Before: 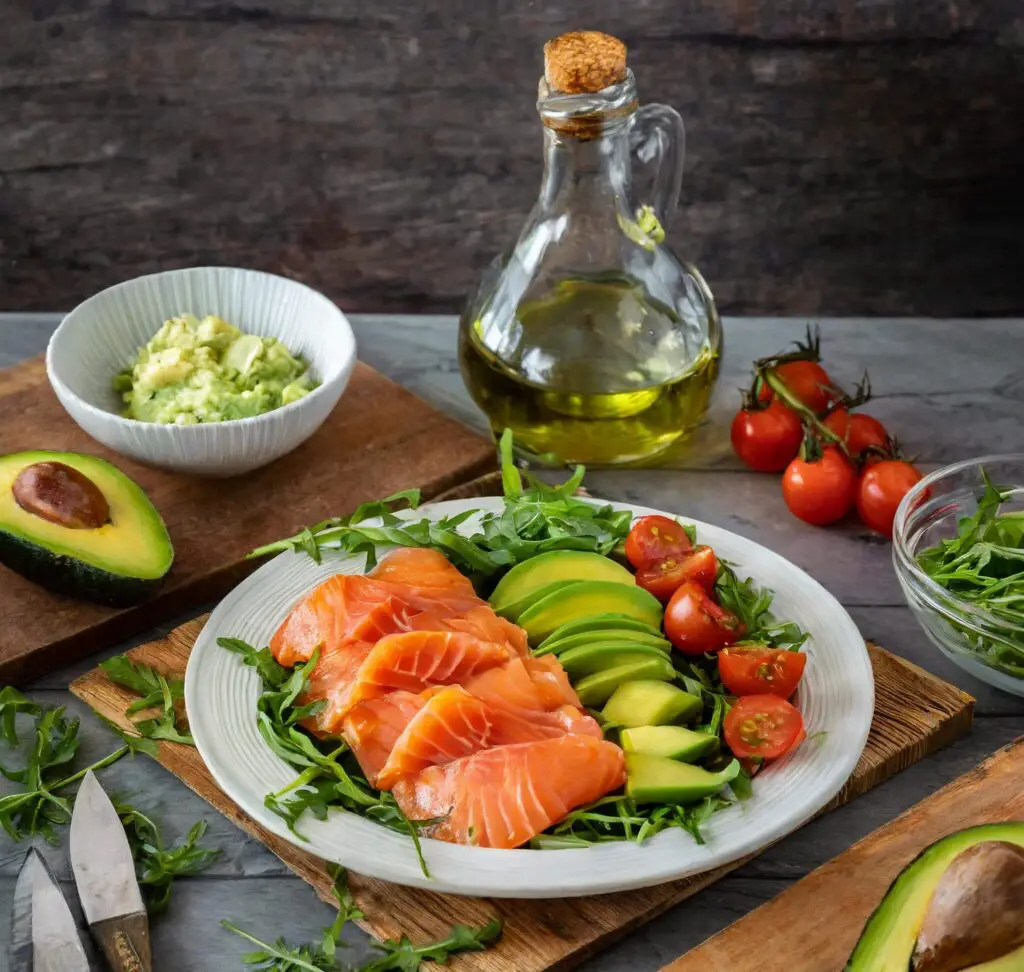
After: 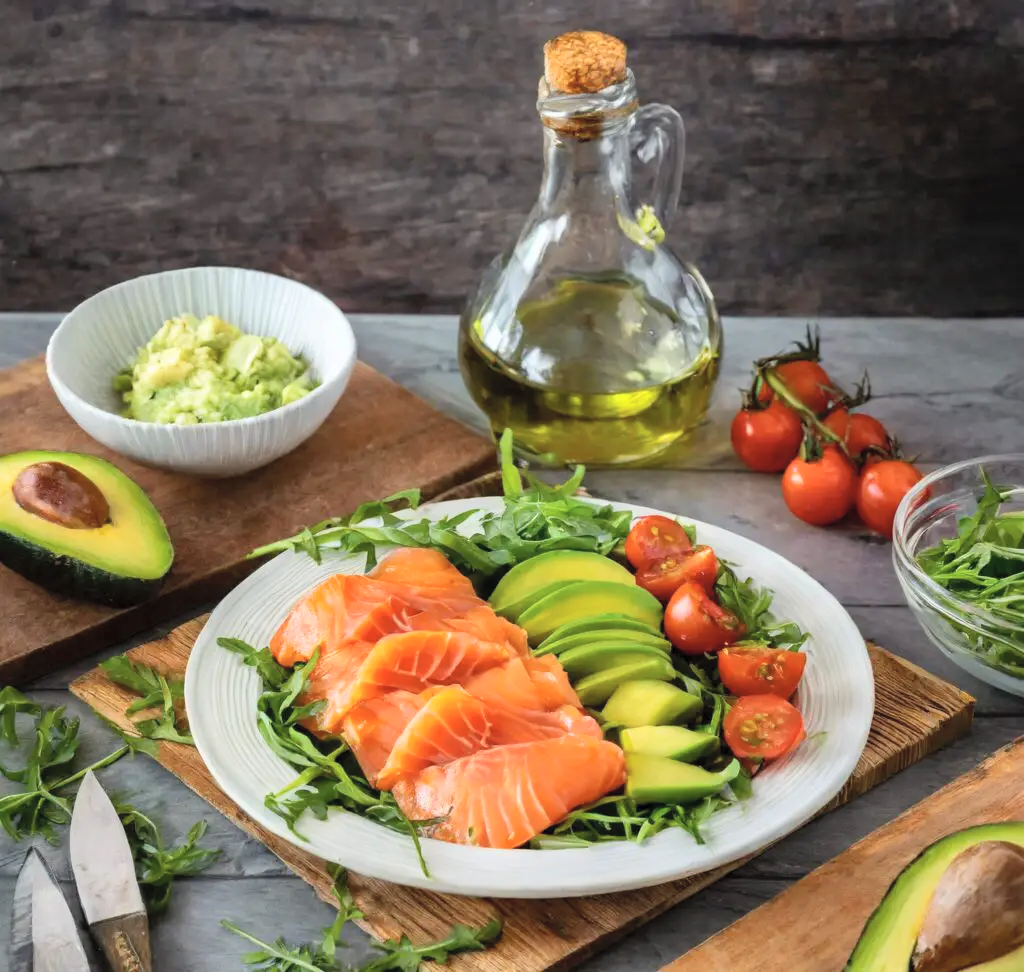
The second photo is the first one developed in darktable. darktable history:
contrast brightness saturation: contrast 0.14, brightness 0.21
